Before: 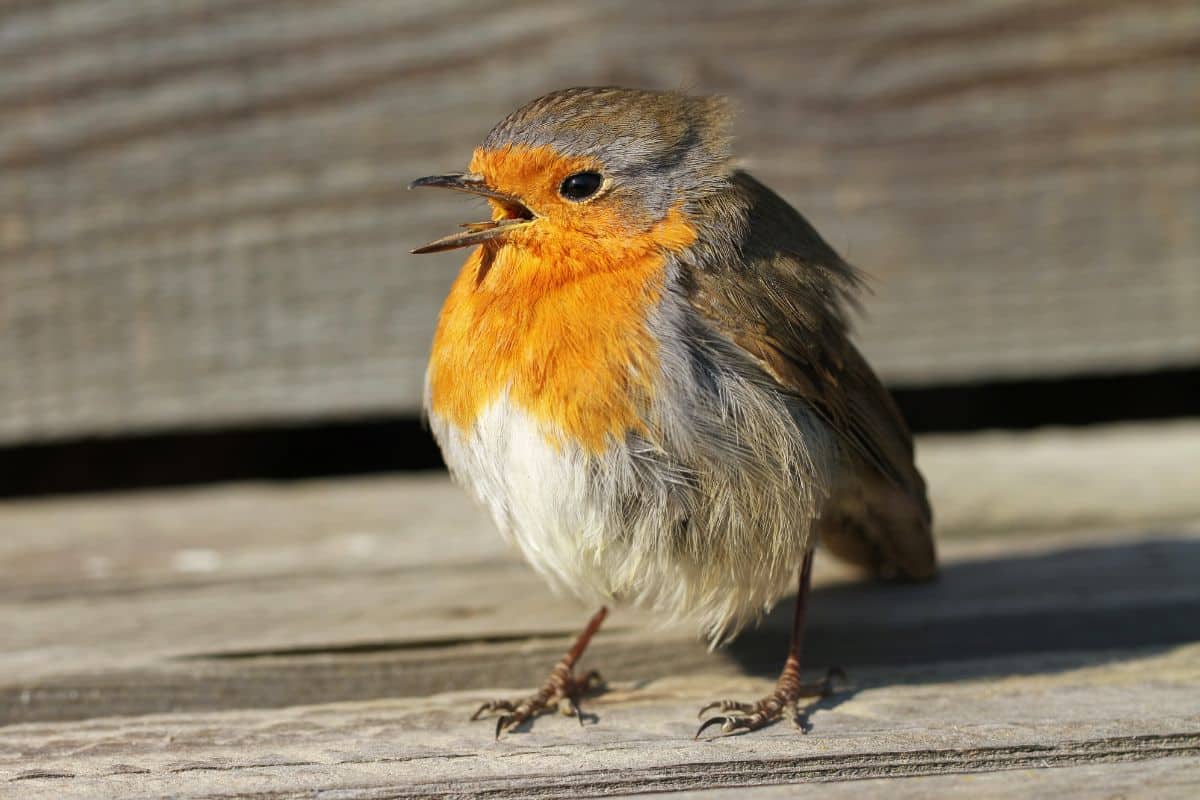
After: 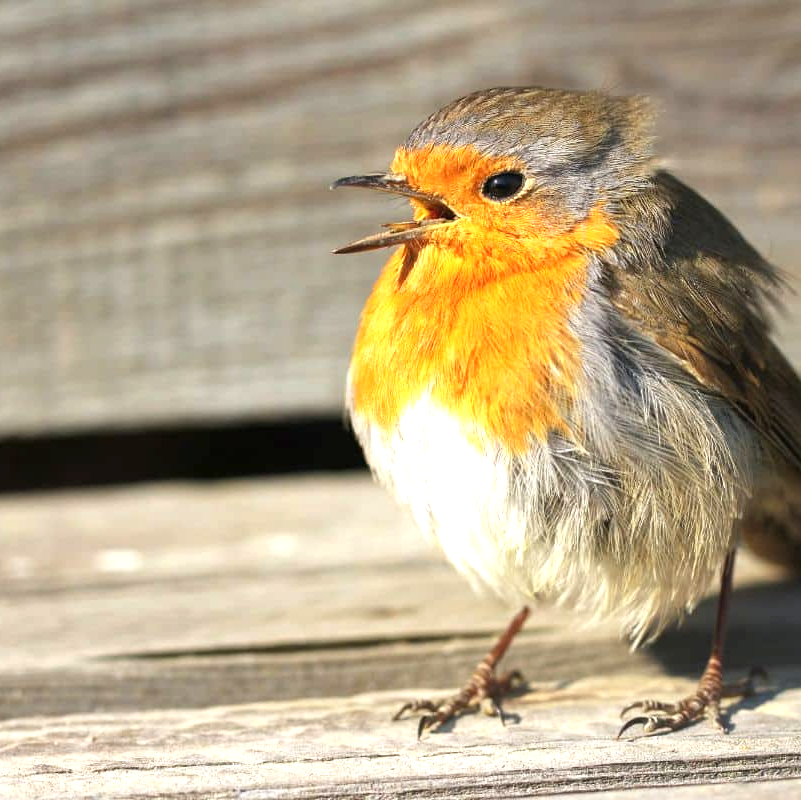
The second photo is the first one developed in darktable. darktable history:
exposure: black level correction 0, exposure 0.898 EV, compensate highlight preservation false
crop and rotate: left 6.518%, right 26.703%
